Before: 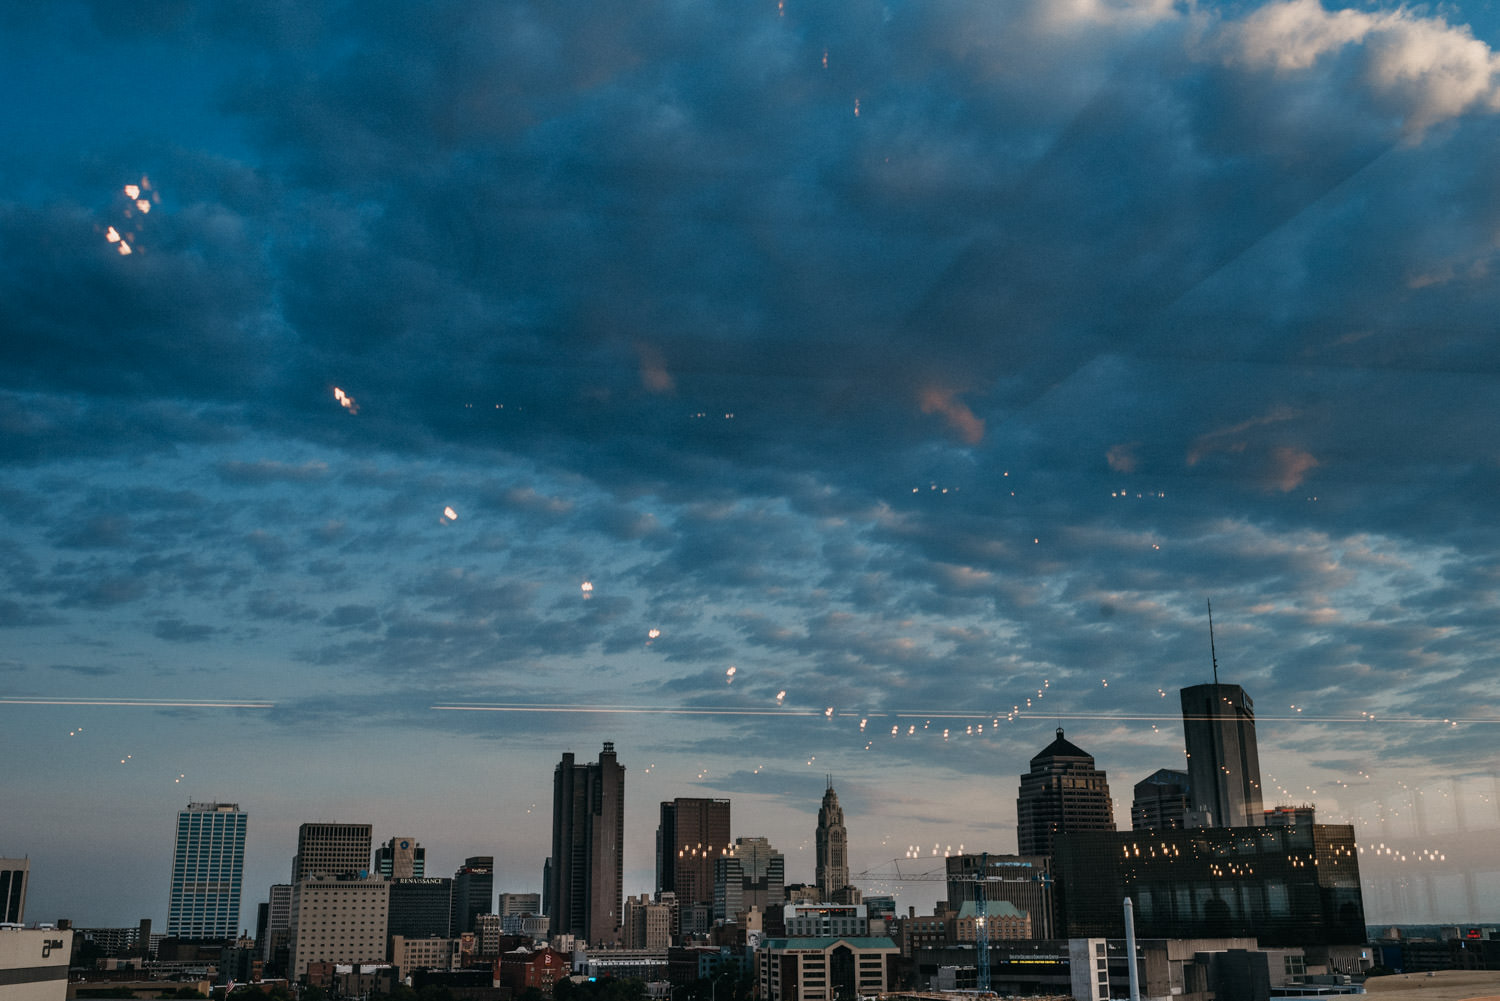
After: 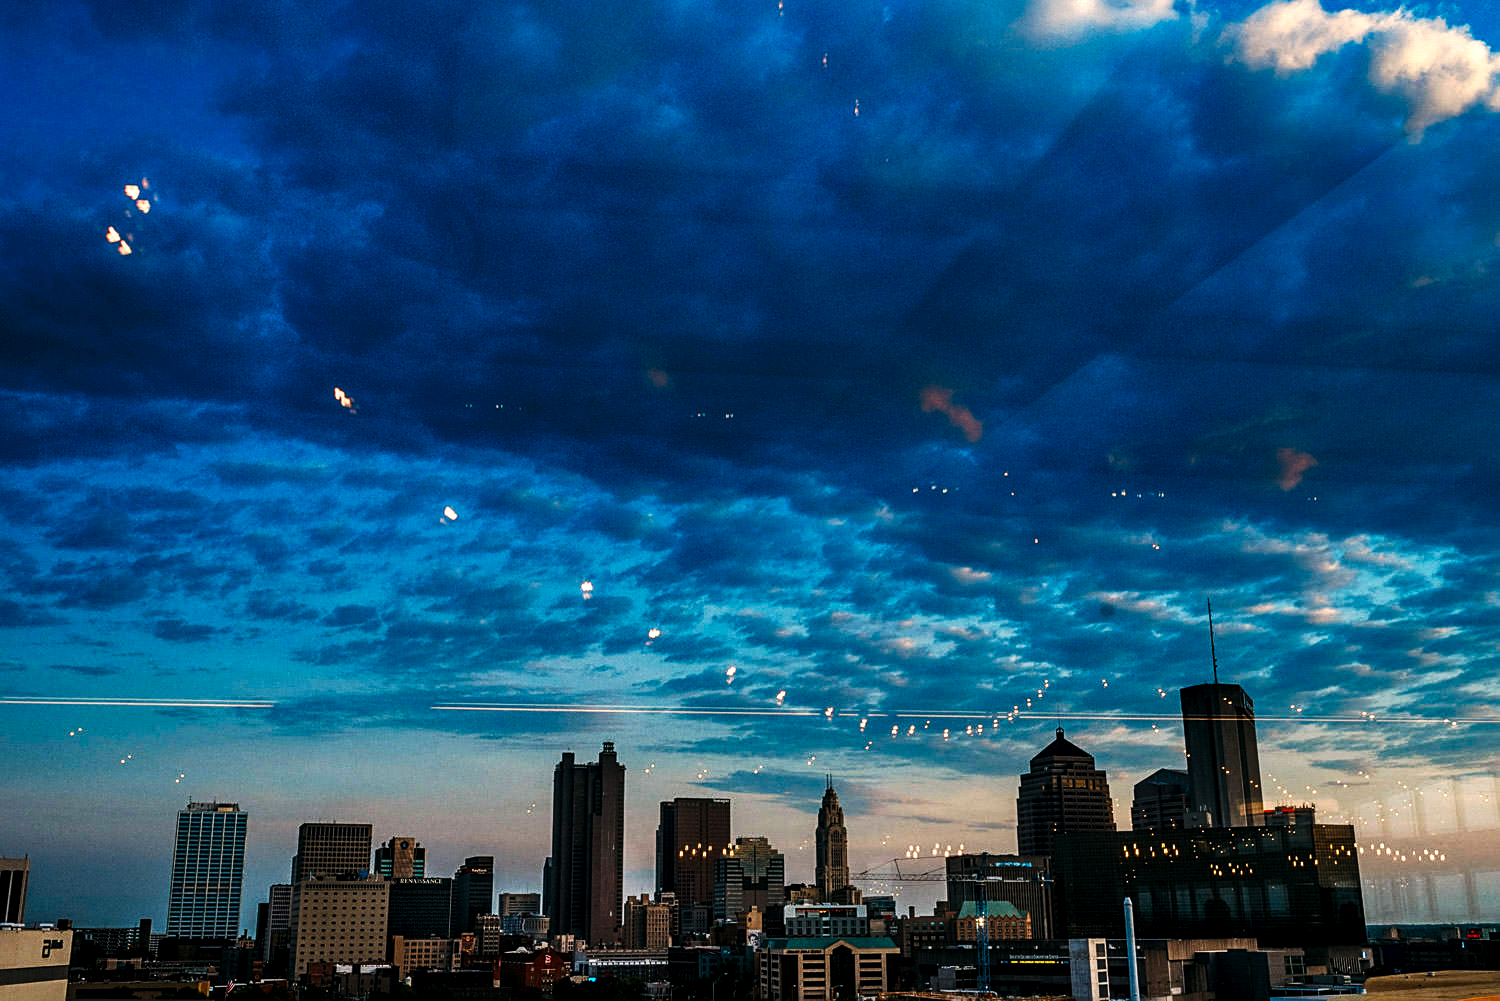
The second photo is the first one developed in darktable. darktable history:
color correction: saturation 0.98
contrast brightness saturation: contrast 0.07, brightness 0.08, saturation 0.18
color balance rgb: linear chroma grading › global chroma 9%, perceptual saturation grading › global saturation 36%, perceptual saturation grading › shadows 35%, perceptual brilliance grading › global brilliance 15%, perceptual brilliance grading › shadows -35%, global vibrance 15%
sharpen: on, module defaults
local contrast: on, module defaults
tone curve: curves: ch0 [(0, 0) (0.003, 0) (0.011, 0) (0.025, 0) (0.044, 0.006) (0.069, 0.024) (0.1, 0.038) (0.136, 0.052) (0.177, 0.08) (0.224, 0.112) (0.277, 0.145) (0.335, 0.206) (0.399, 0.284) (0.468, 0.372) (0.543, 0.477) (0.623, 0.593) (0.709, 0.717) (0.801, 0.815) (0.898, 0.92) (1, 1)], preserve colors none
rgb curve: mode RGB, independent channels
